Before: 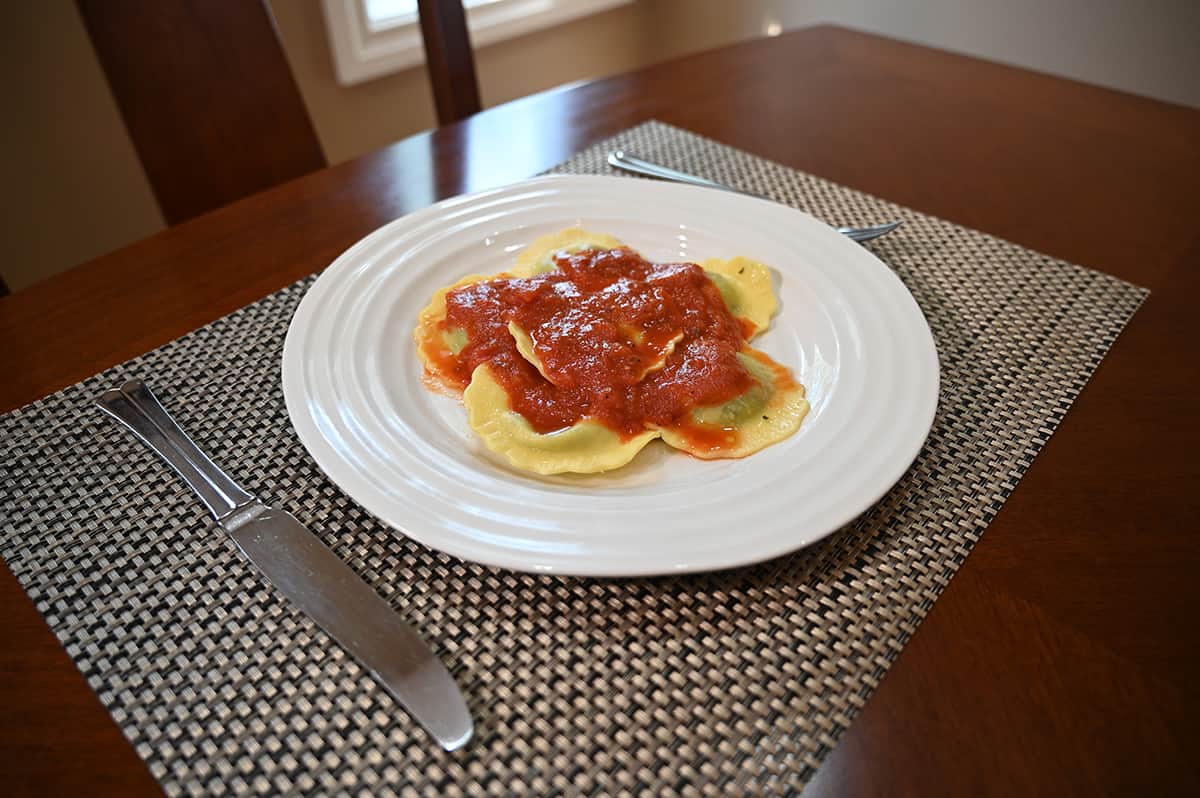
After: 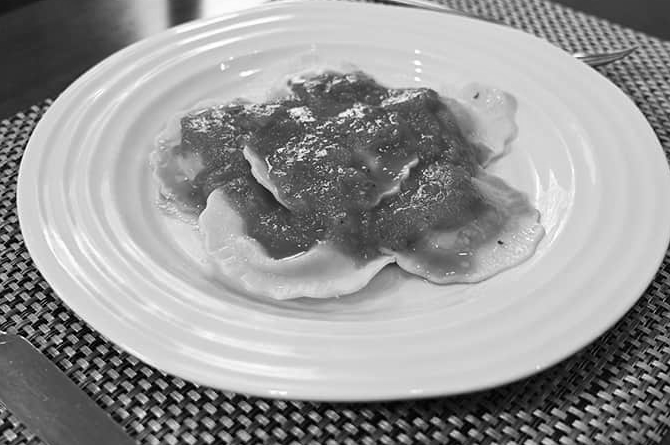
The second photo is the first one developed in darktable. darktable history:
crop and rotate: left 22.13%, top 22.054%, right 22.026%, bottom 22.102%
monochrome: on, module defaults
color correction: highlights a* -0.137, highlights b* -5.91, shadows a* -0.137, shadows b* -0.137
